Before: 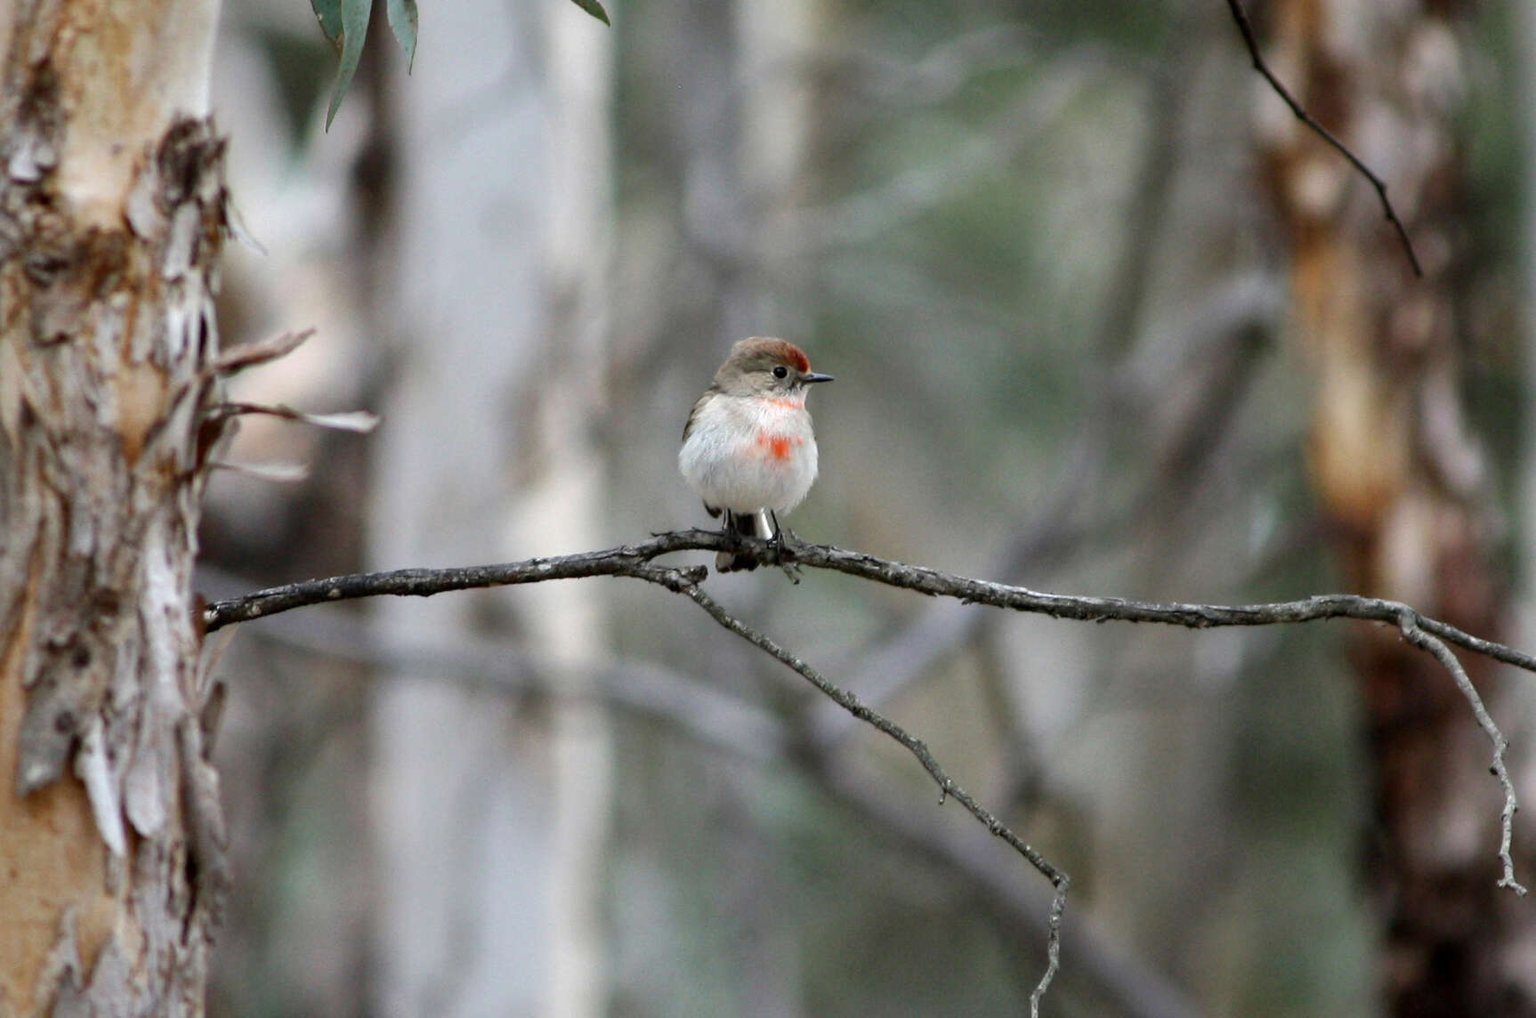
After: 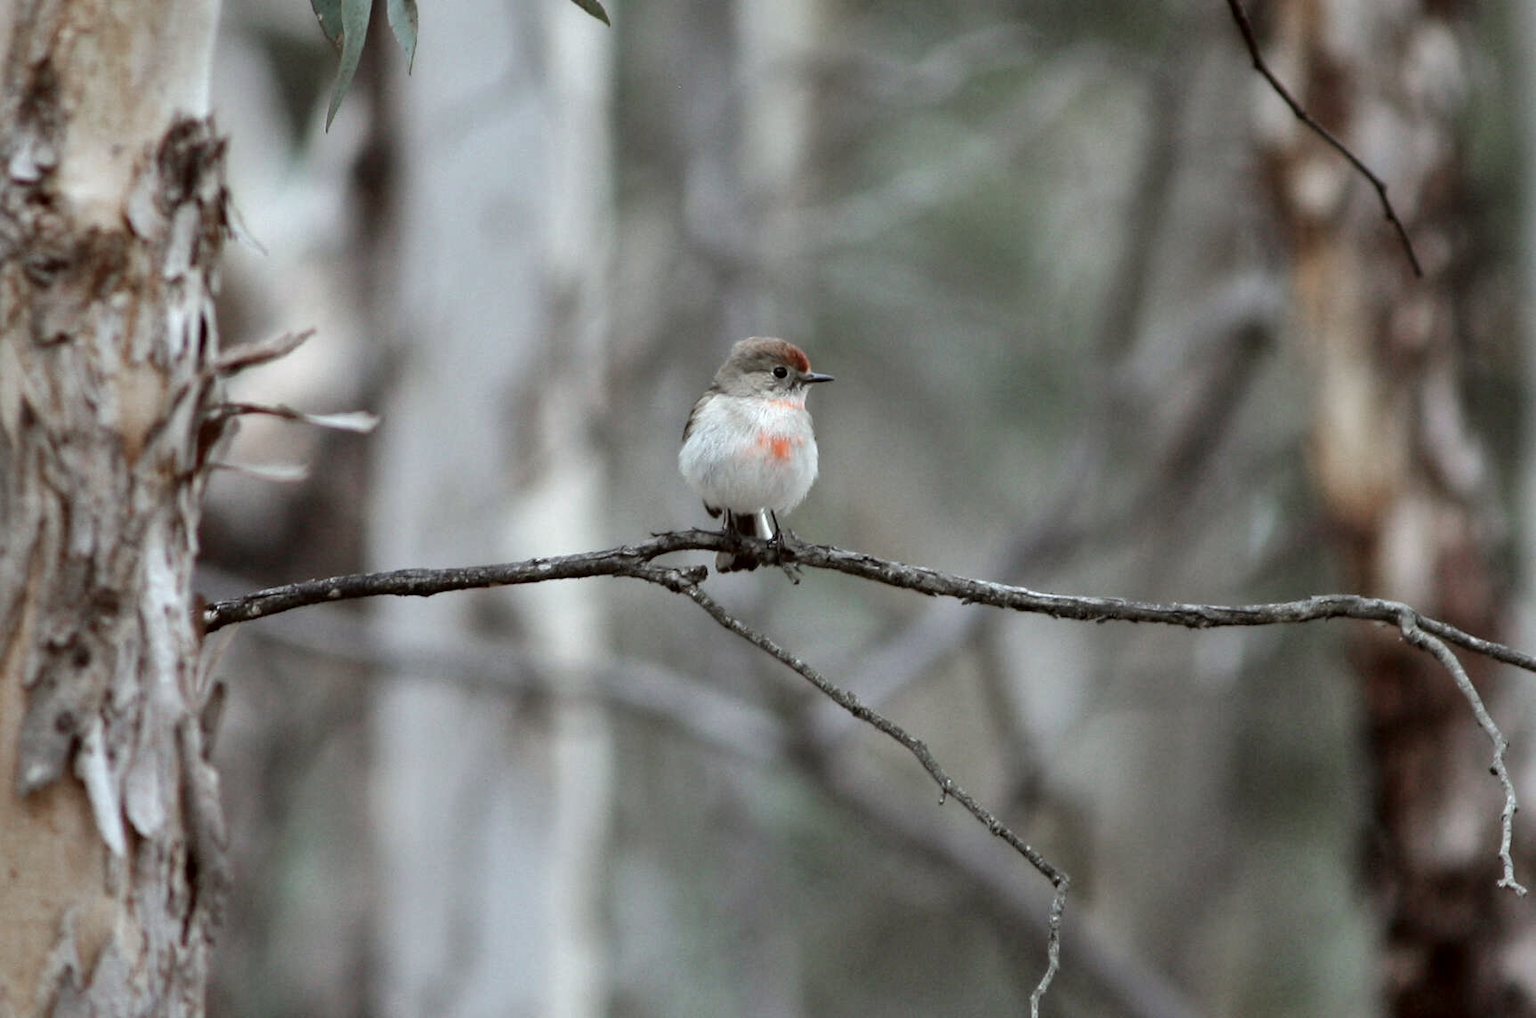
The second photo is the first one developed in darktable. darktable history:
color correction: highlights a* -4.98, highlights b* -3.76, shadows a* 3.83, shadows b* 4.08
color zones: curves: ch0 [(0, 0.559) (0.153, 0.551) (0.229, 0.5) (0.429, 0.5) (0.571, 0.5) (0.714, 0.5) (0.857, 0.5) (1, 0.559)]; ch1 [(0, 0.417) (0.112, 0.336) (0.213, 0.26) (0.429, 0.34) (0.571, 0.35) (0.683, 0.331) (0.857, 0.344) (1, 0.417)]
shadows and highlights: highlights color adjustment 0%, low approximation 0.01, soften with gaussian
